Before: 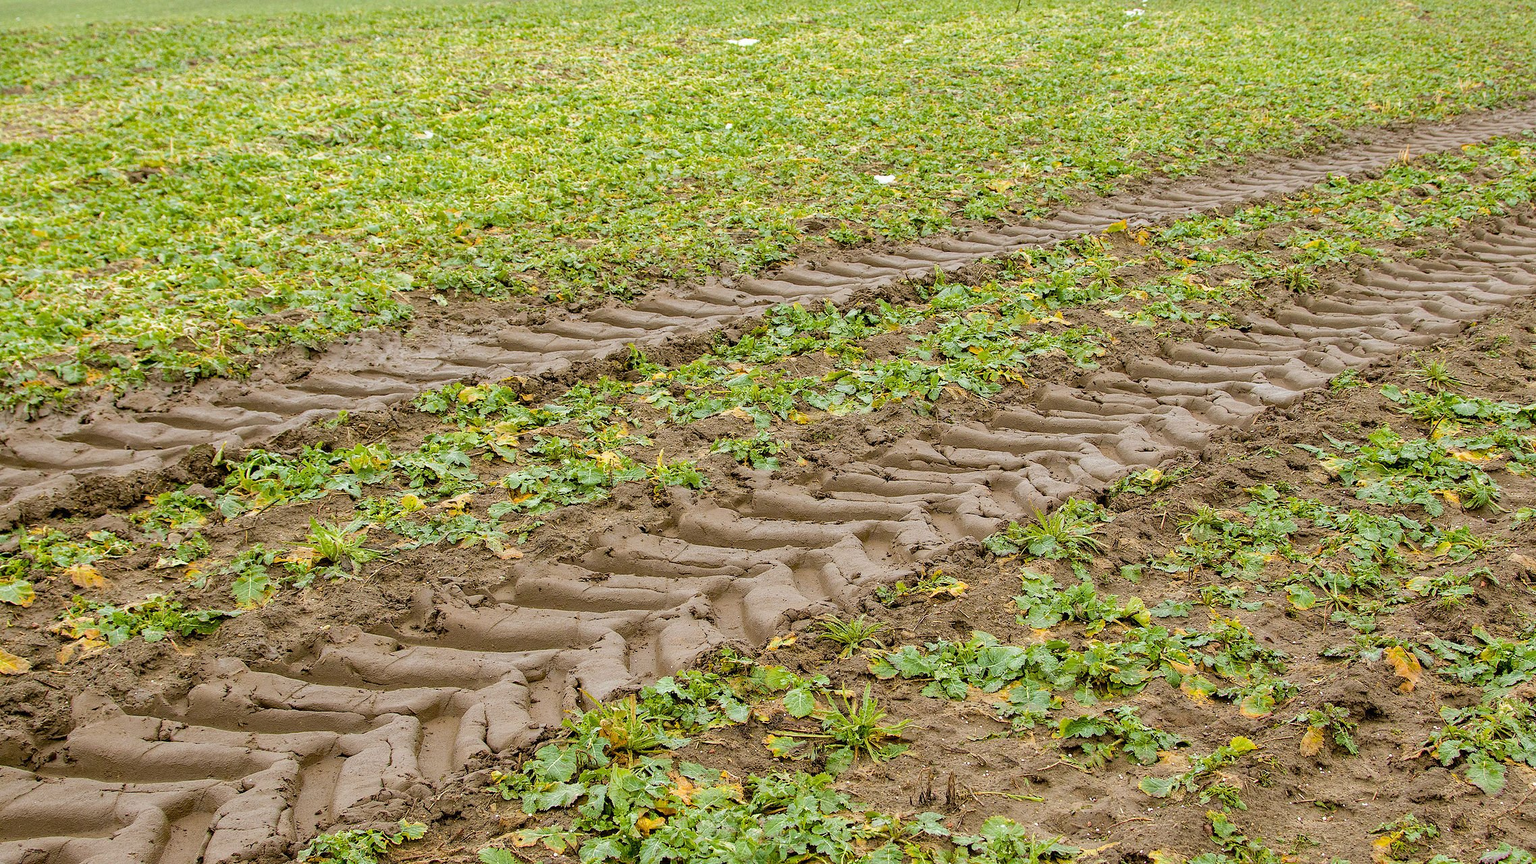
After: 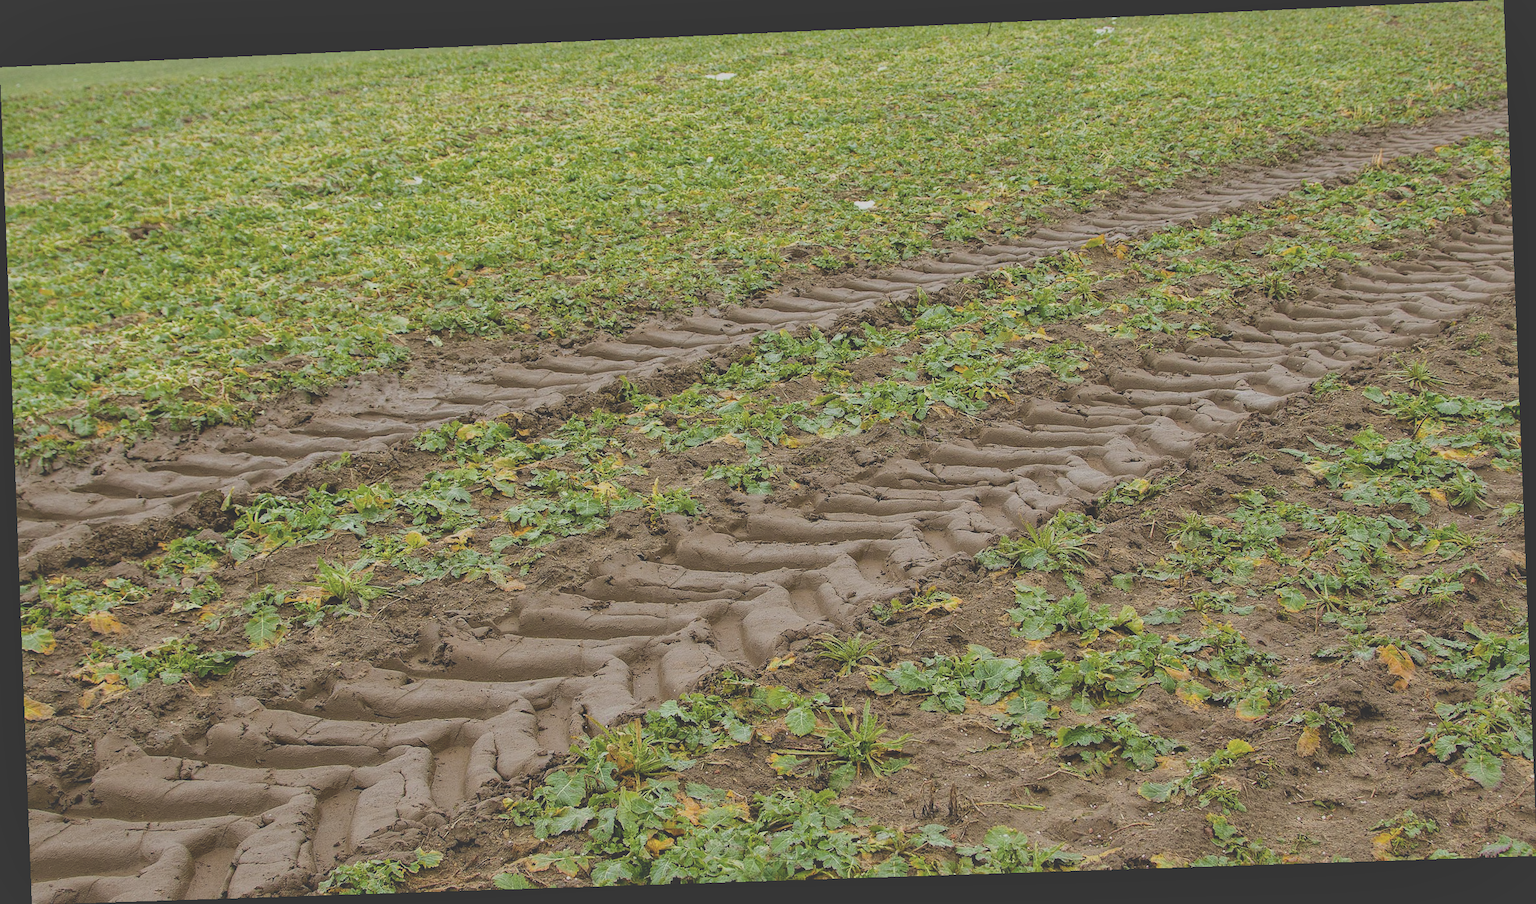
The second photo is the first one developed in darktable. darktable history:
rotate and perspective: rotation -2.22°, lens shift (horizontal) -0.022, automatic cropping off
exposure: black level correction -0.036, exposure -0.497 EV, compensate highlight preservation false
contrast brightness saturation: saturation -0.1
shadows and highlights: on, module defaults
